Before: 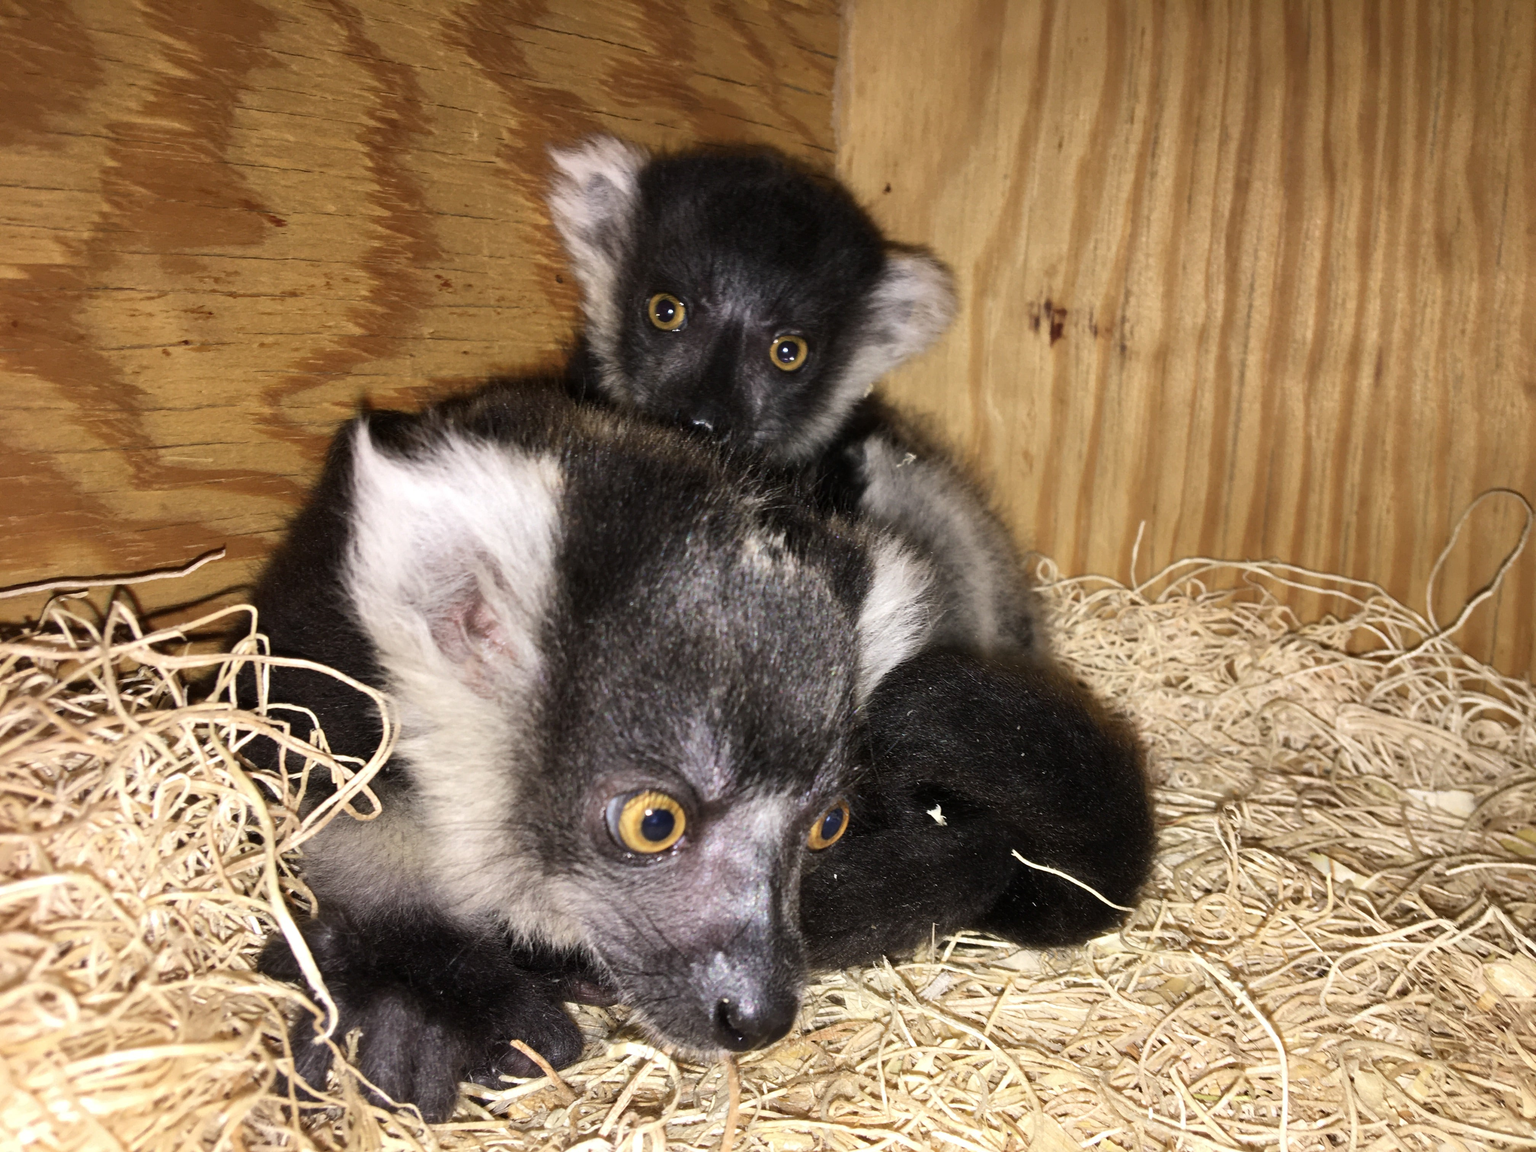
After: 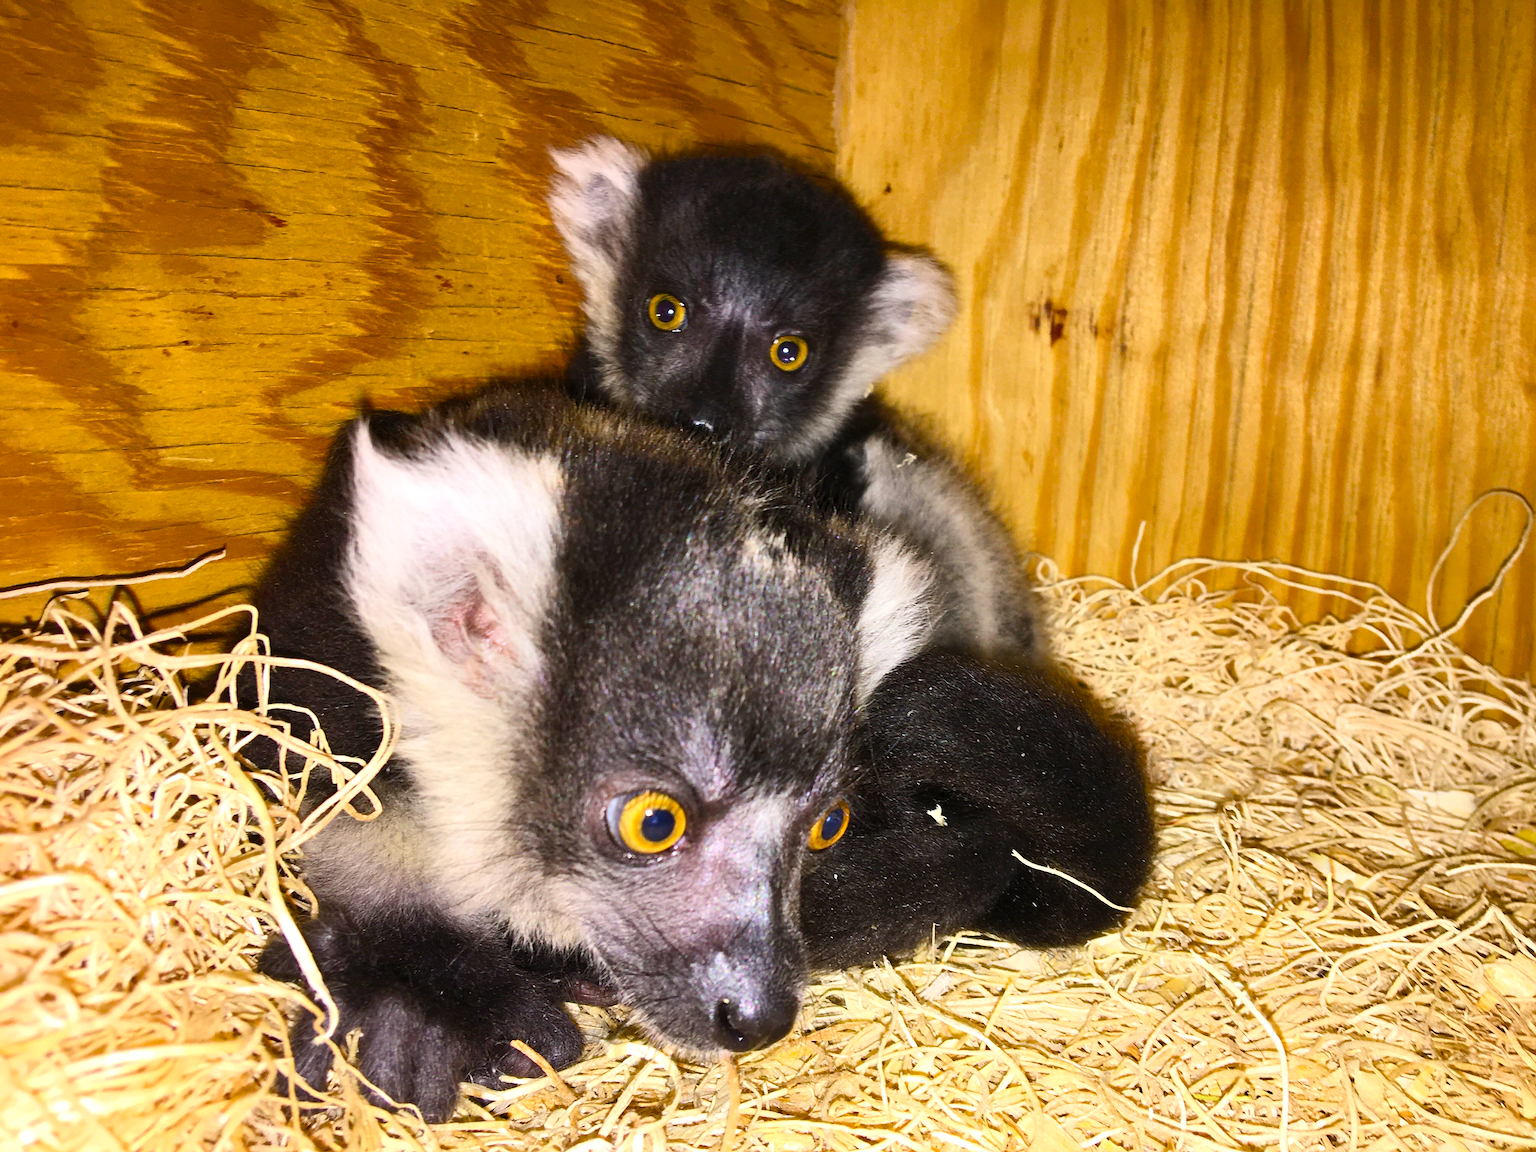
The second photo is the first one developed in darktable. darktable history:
sharpen: on, module defaults
color balance rgb: perceptual saturation grading › global saturation 36.147%, perceptual saturation grading › shadows 34.874%
contrast brightness saturation: contrast 0.196, brightness 0.156, saturation 0.228
